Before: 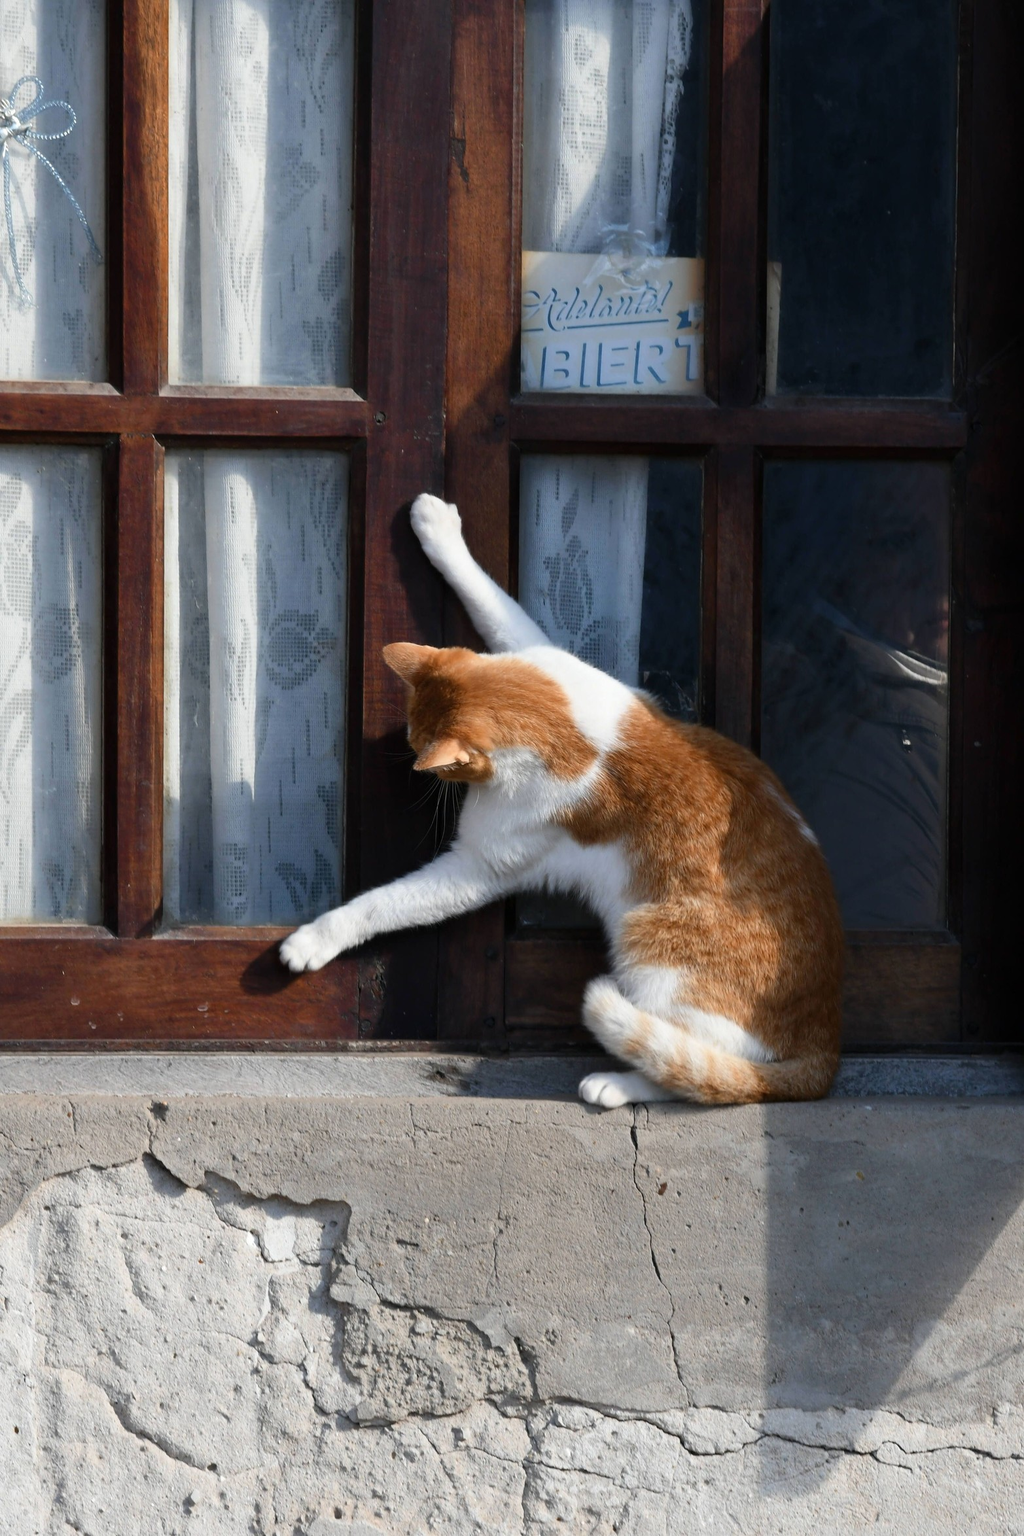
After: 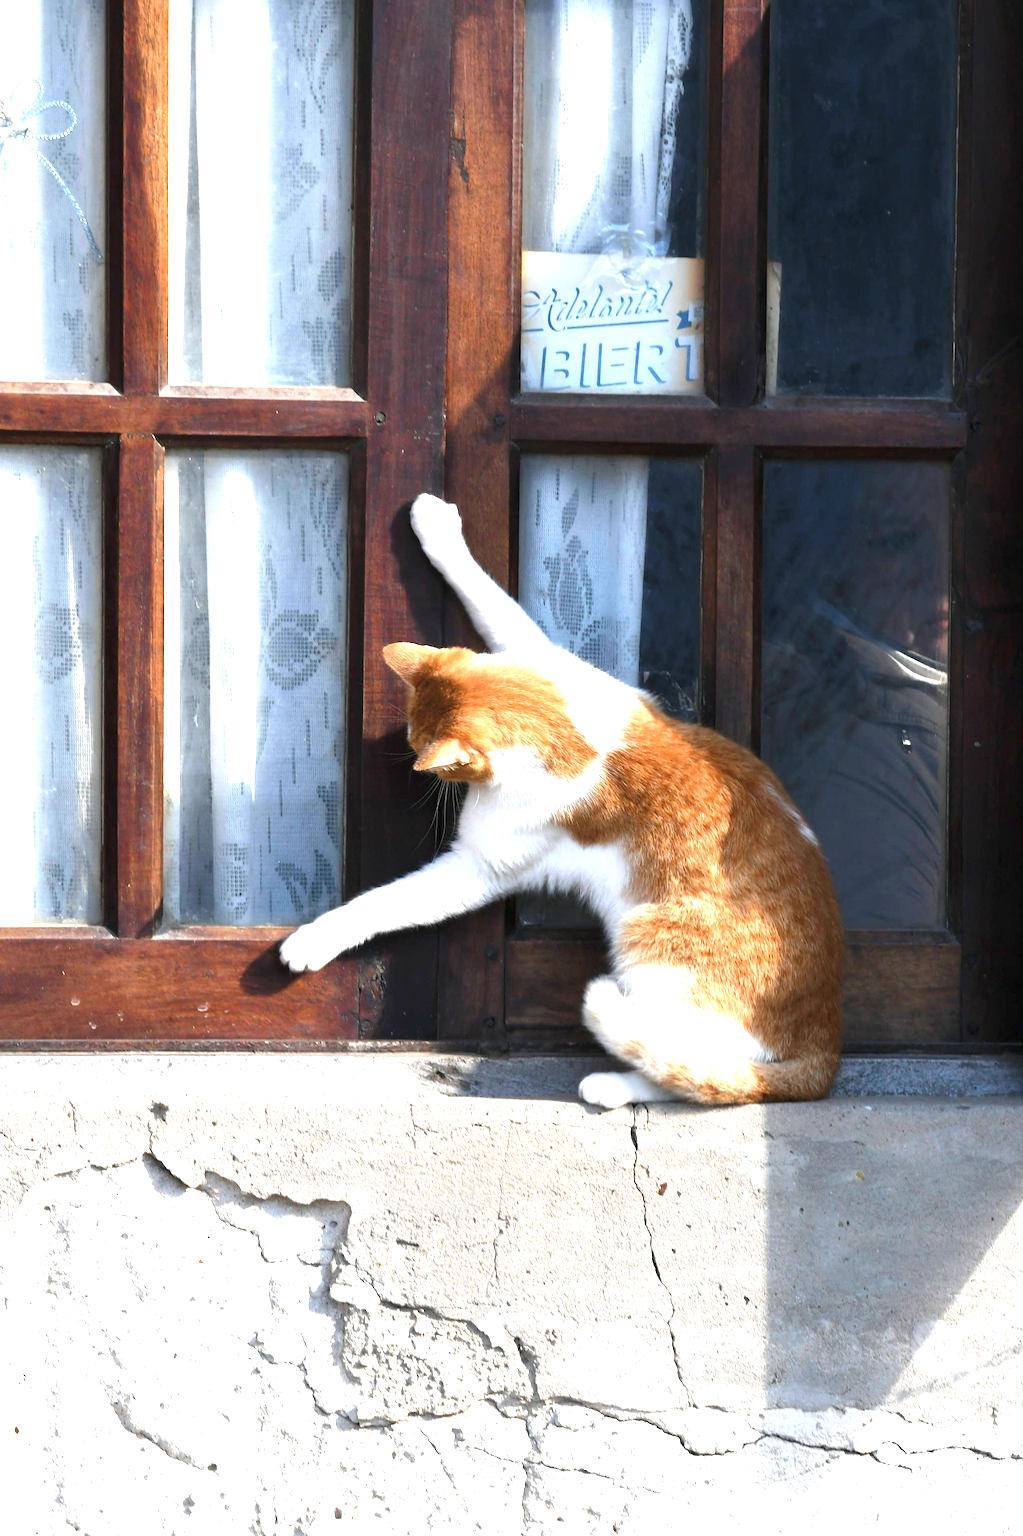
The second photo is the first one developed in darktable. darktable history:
exposure: black level correction 0, exposure 1.686 EV, compensate exposure bias true, compensate highlight preservation false
